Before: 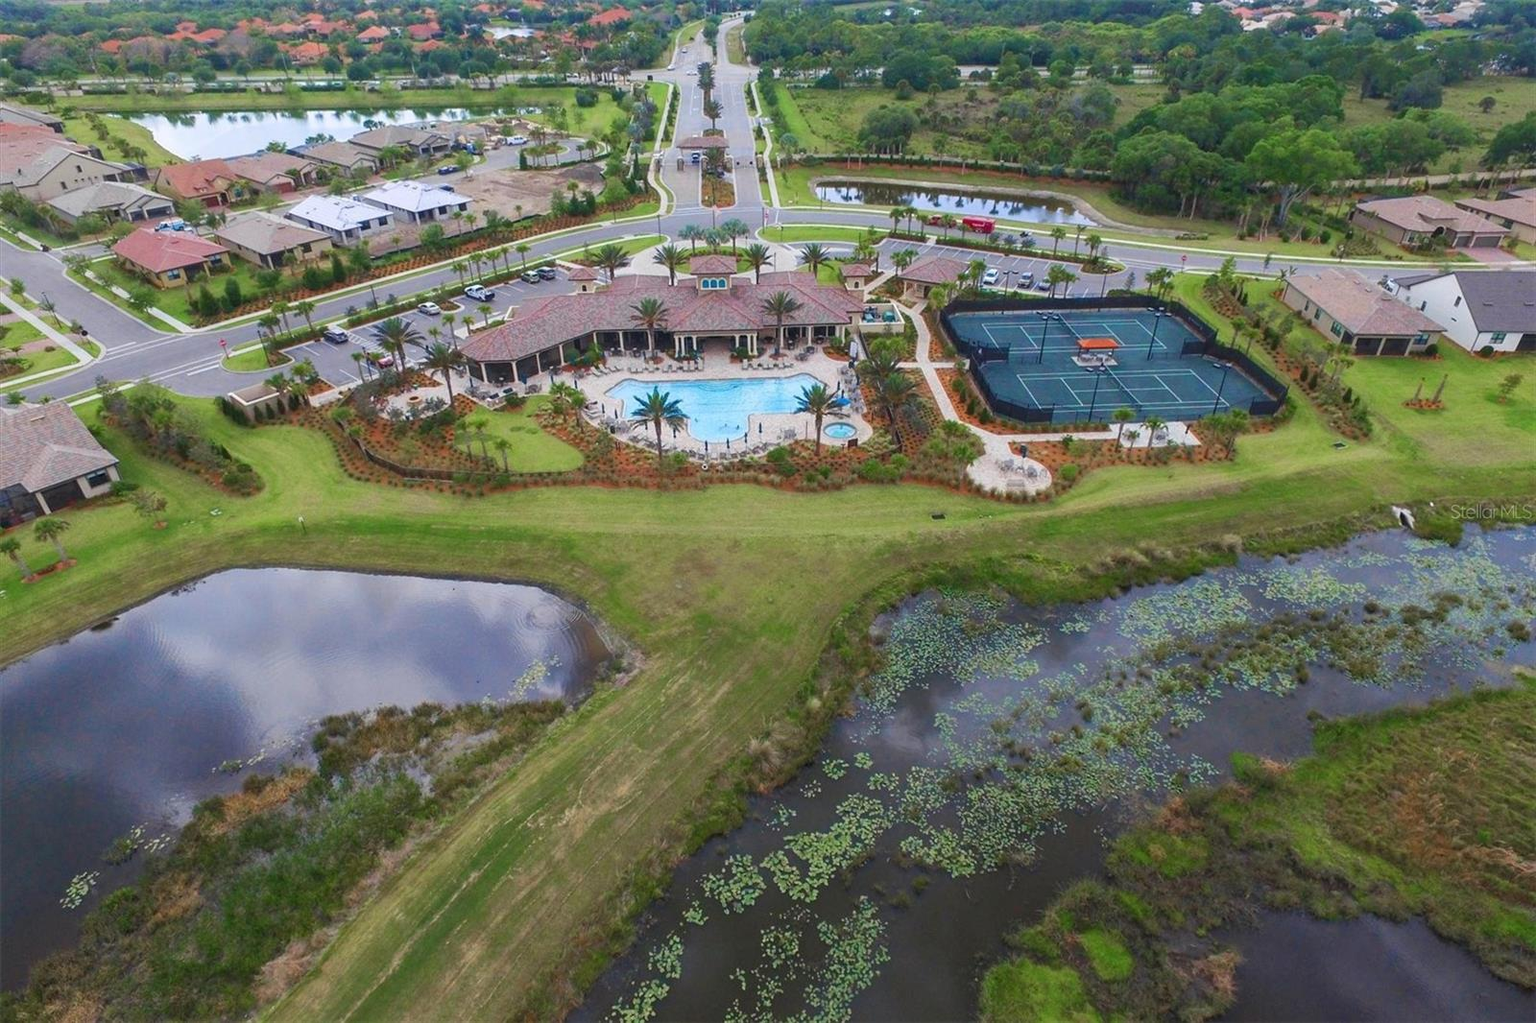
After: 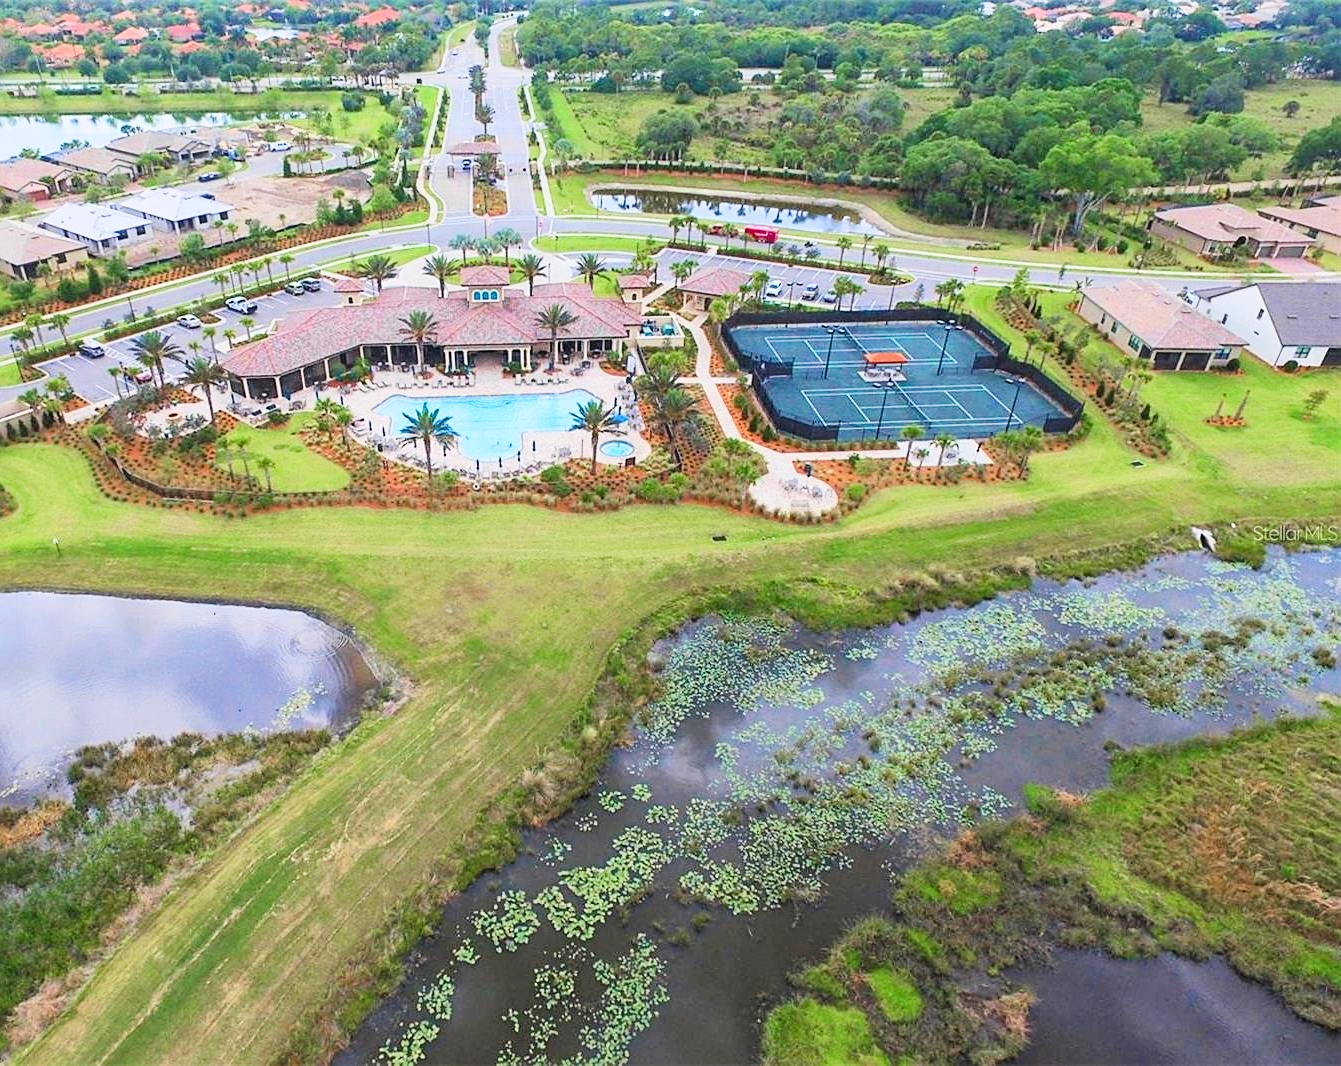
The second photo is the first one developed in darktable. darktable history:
exposure: exposure 0.64 EV, compensate highlight preservation false
crop: left 16.145%
filmic rgb: white relative exposure 3.8 EV, hardness 4.35
contrast brightness saturation: contrast 0.2, brightness 0.16, saturation 0.22
sharpen: on, module defaults
